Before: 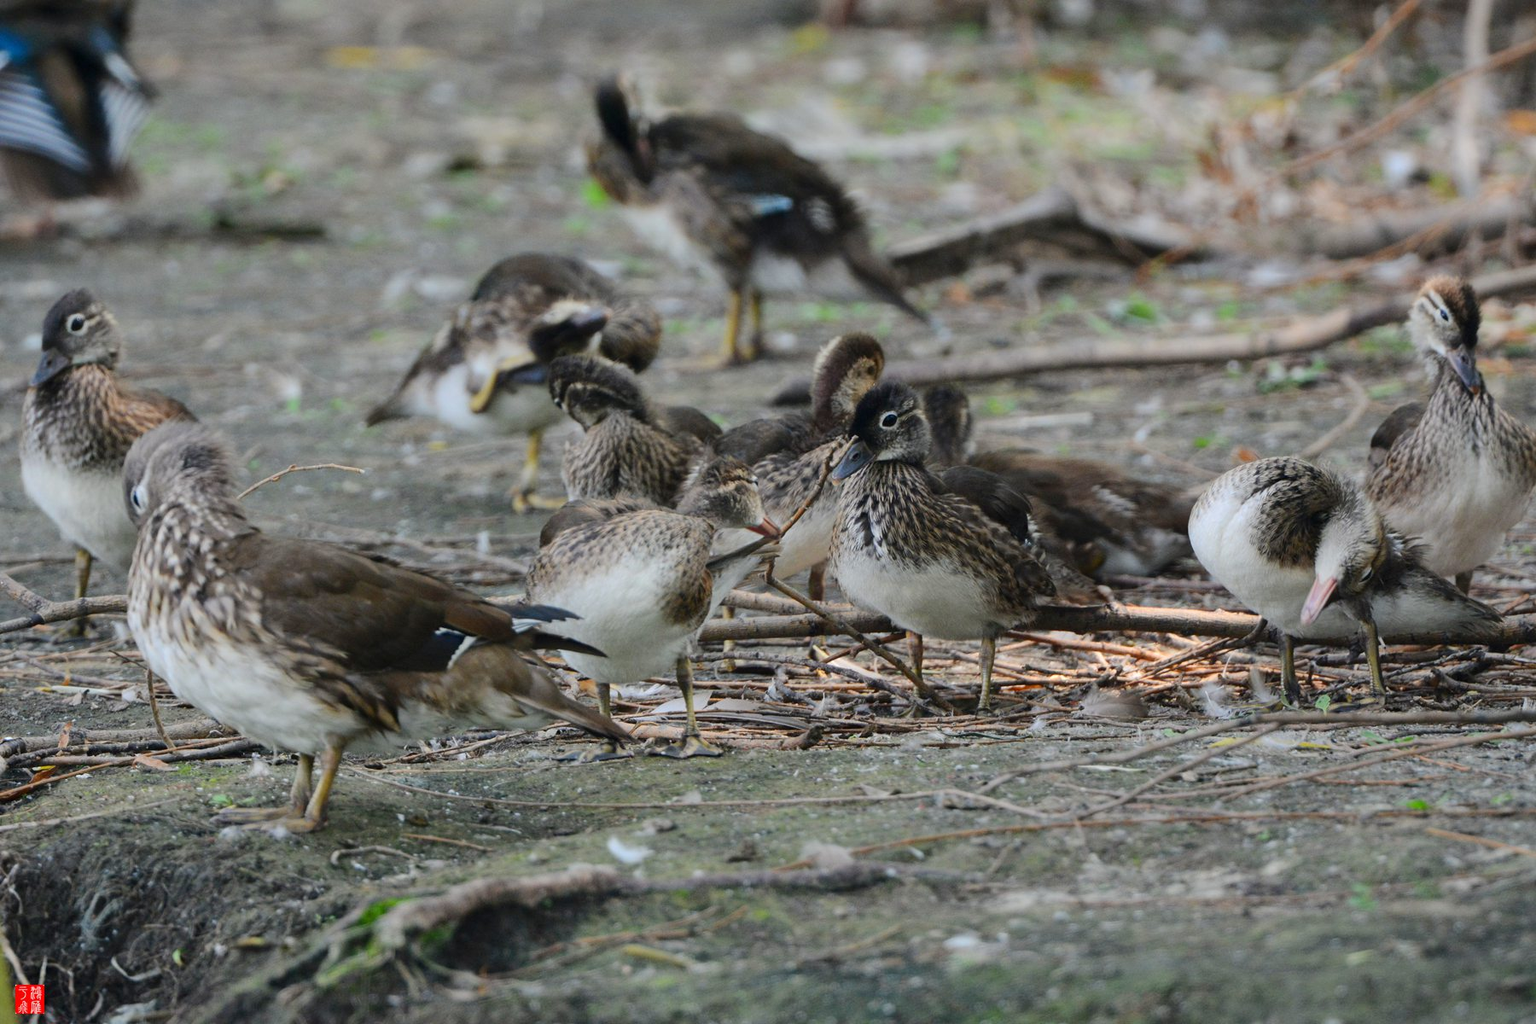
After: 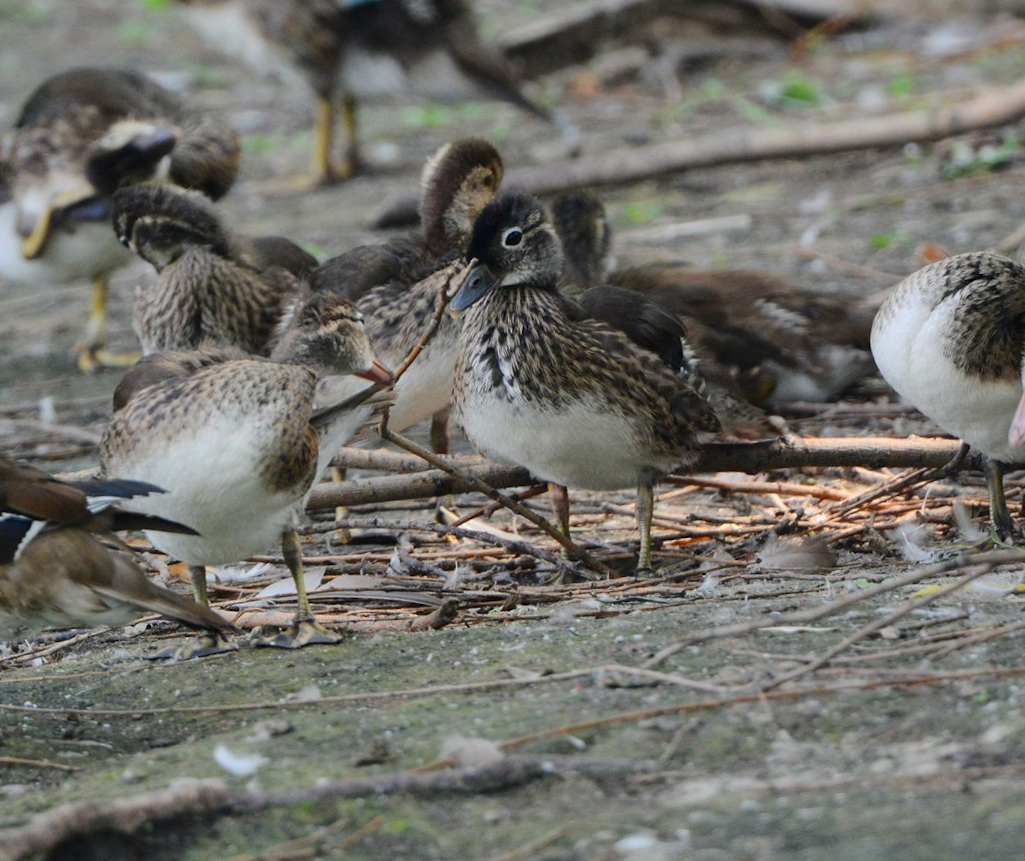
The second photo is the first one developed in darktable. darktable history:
rotate and perspective: rotation -3.52°, crop left 0.036, crop right 0.964, crop top 0.081, crop bottom 0.919
crop and rotate: left 28.256%, top 17.734%, right 12.656%, bottom 3.573%
